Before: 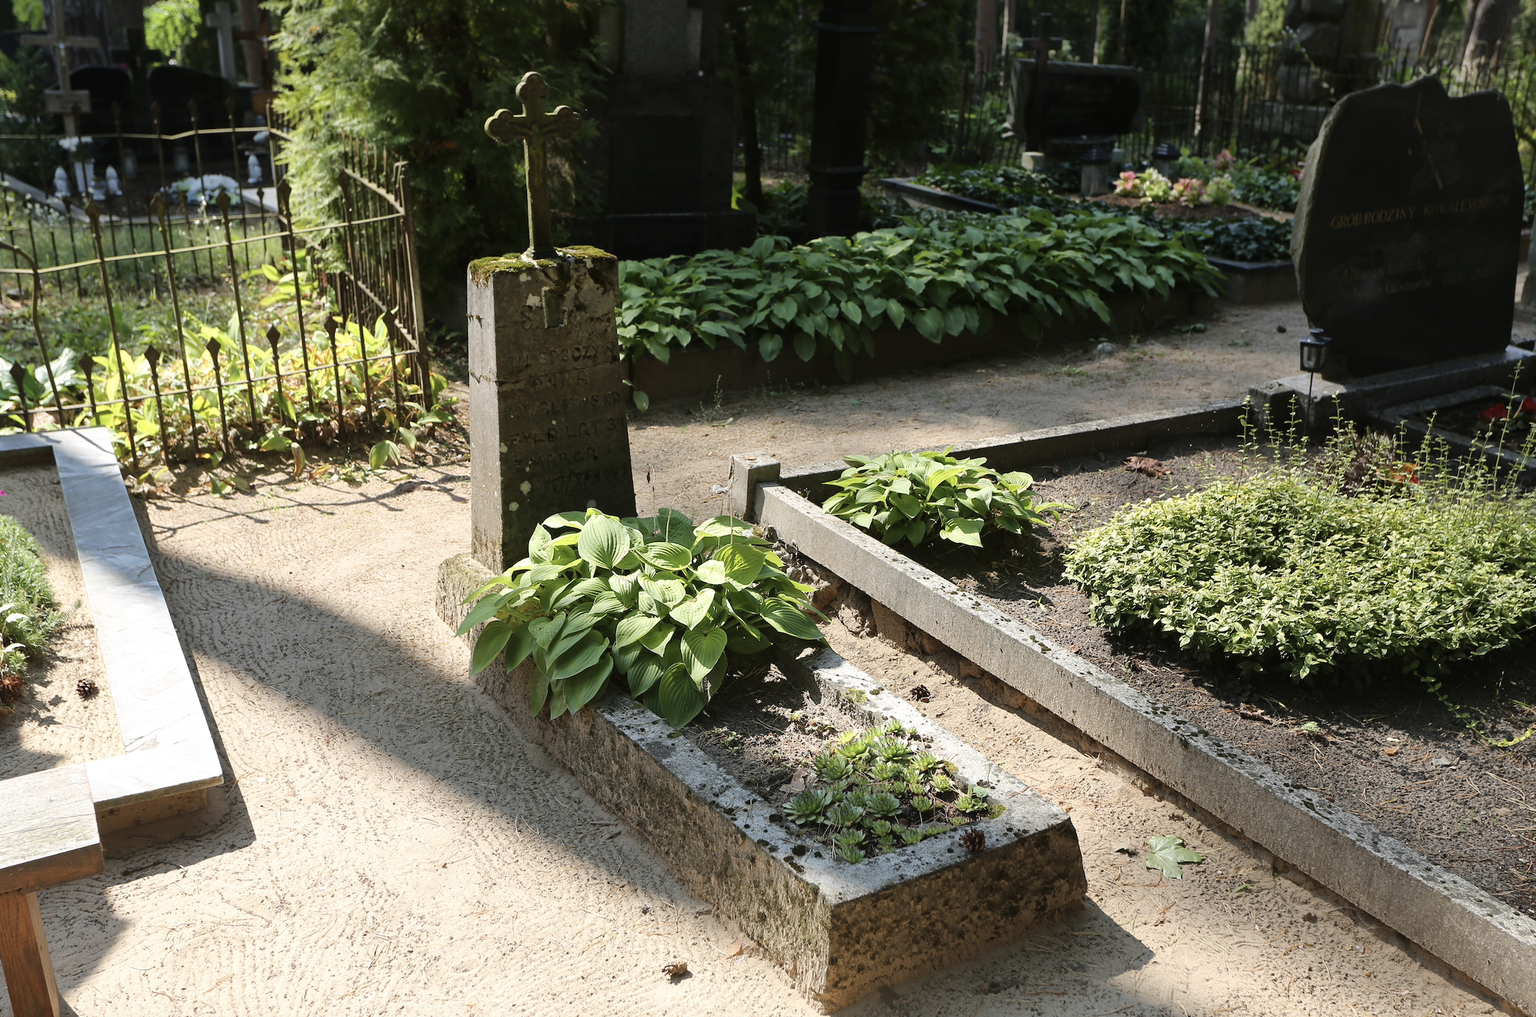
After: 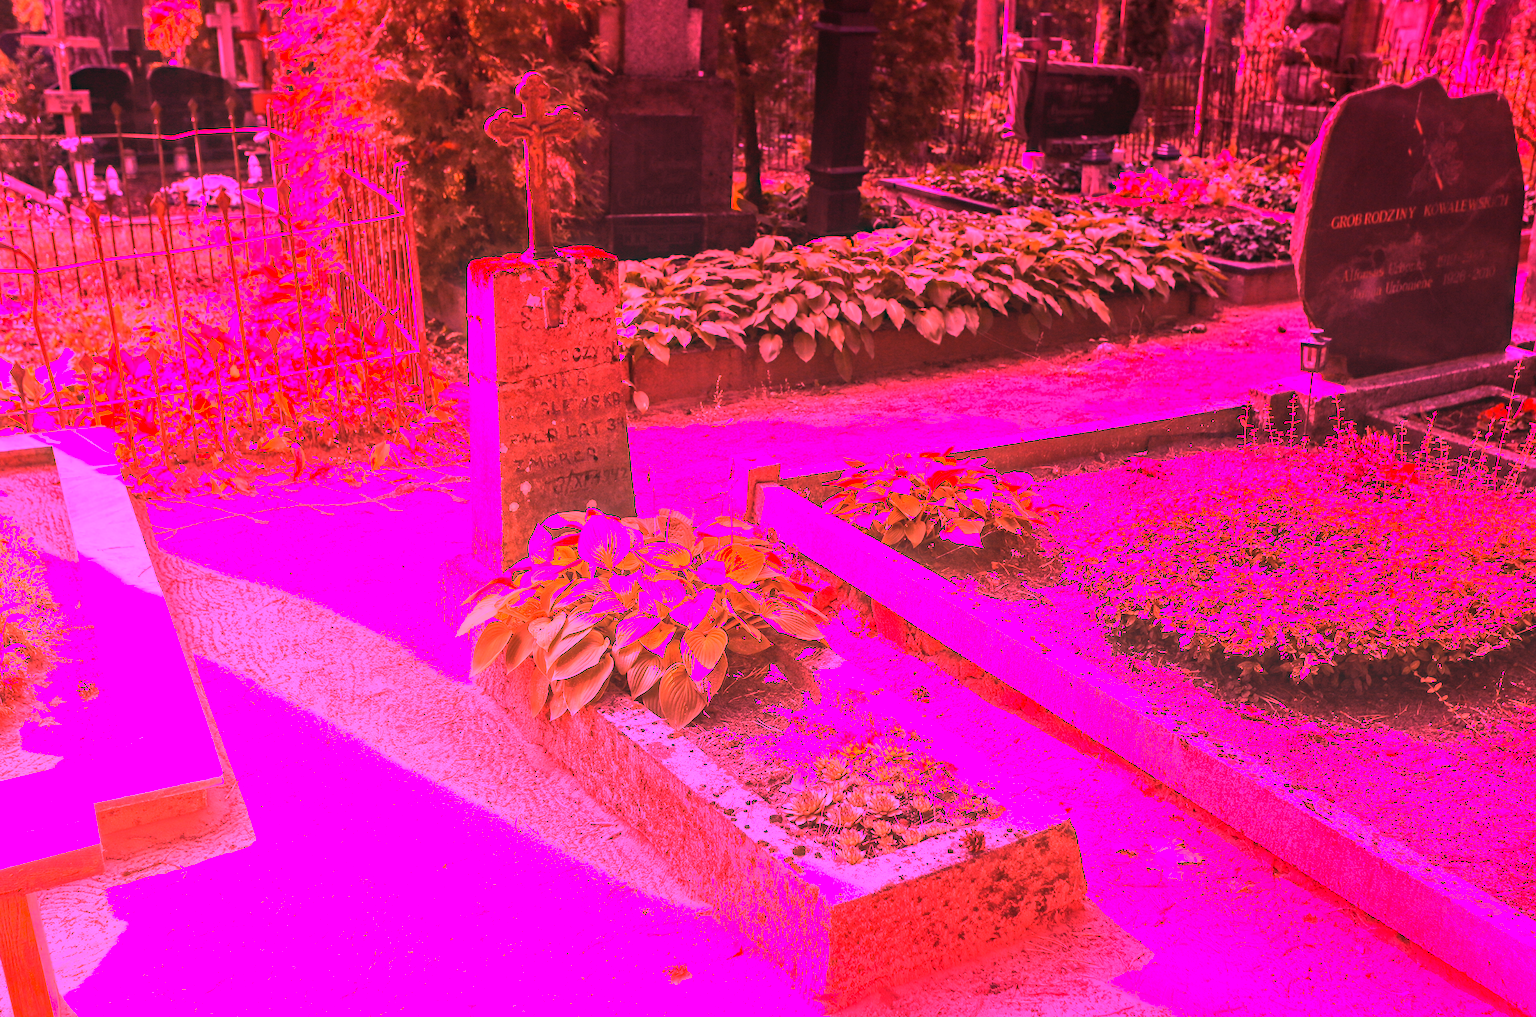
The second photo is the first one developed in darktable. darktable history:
tone equalizer: on, module defaults
haze removal: compatibility mode true, adaptive false
white balance: red 4.26, blue 1.802
local contrast: on, module defaults
